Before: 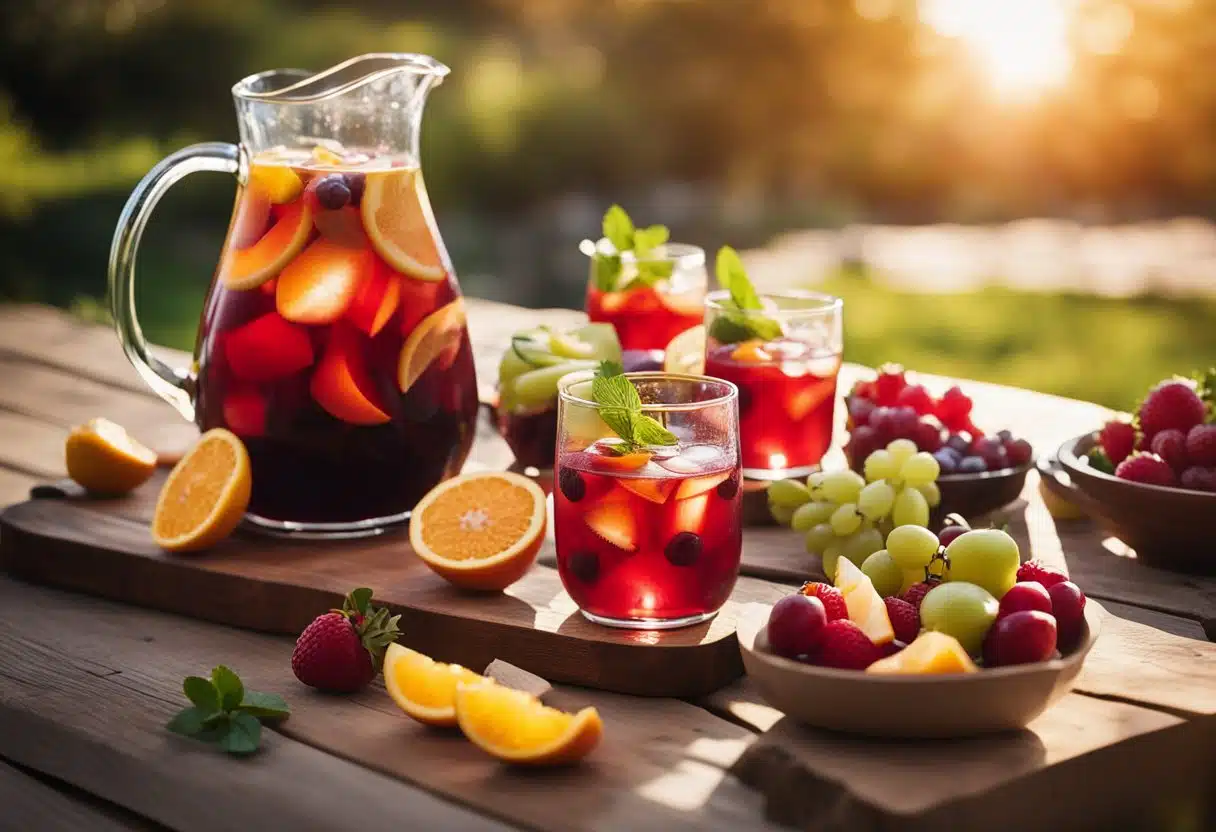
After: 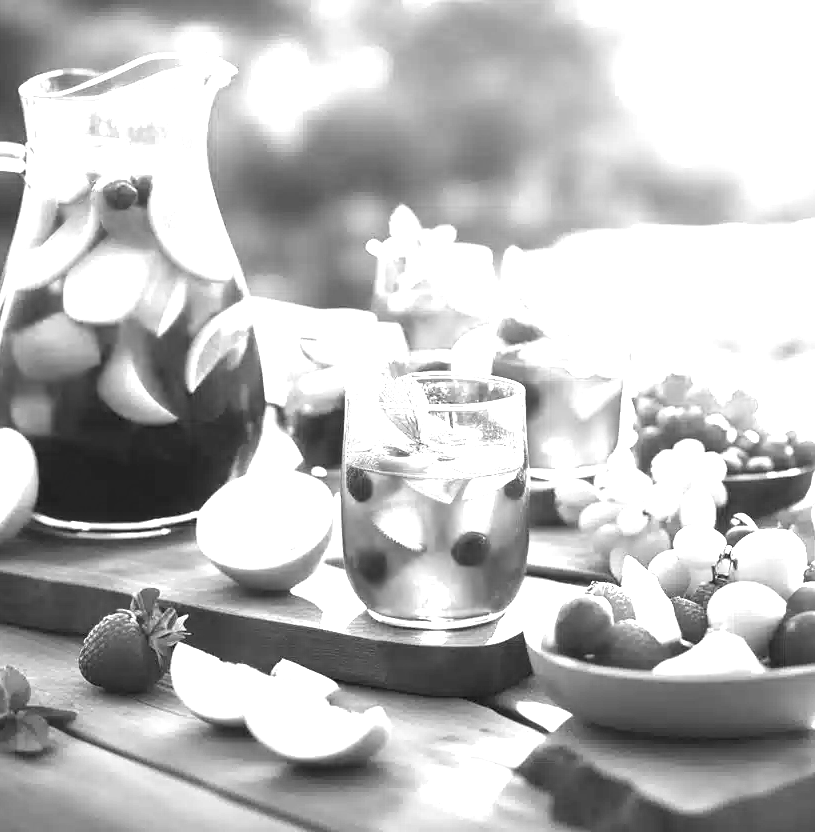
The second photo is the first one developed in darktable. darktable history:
exposure: black level correction 0, exposure 2.121 EV, compensate highlight preservation false
color balance rgb: perceptual saturation grading › global saturation -1.606%, perceptual saturation grading › highlights -7.208%, perceptual saturation grading › mid-tones 8.007%, perceptual saturation grading › shadows 4.701%, global vibrance 20%
crop and rotate: left 17.552%, right 15.392%
color zones: curves: ch1 [(0, -0.014) (0.143, -0.013) (0.286, -0.013) (0.429, -0.016) (0.571, -0.019) (0.714, -0.015) (0.857, 0.002) (1, -0.014)]
